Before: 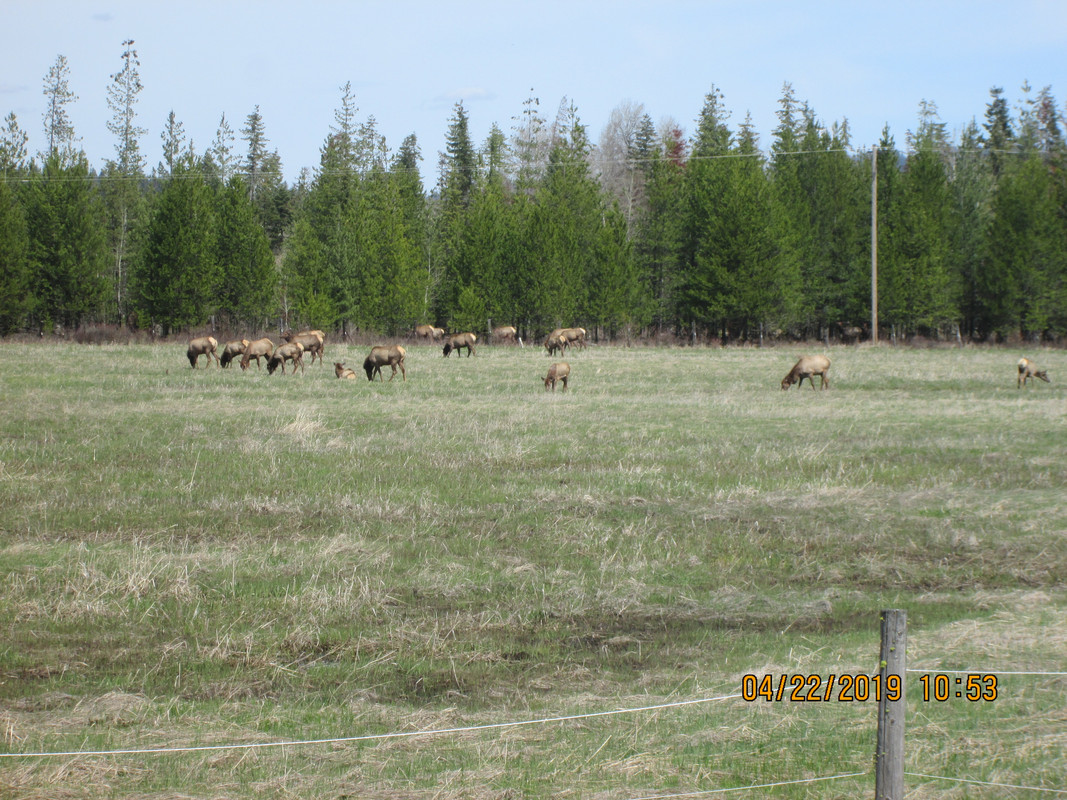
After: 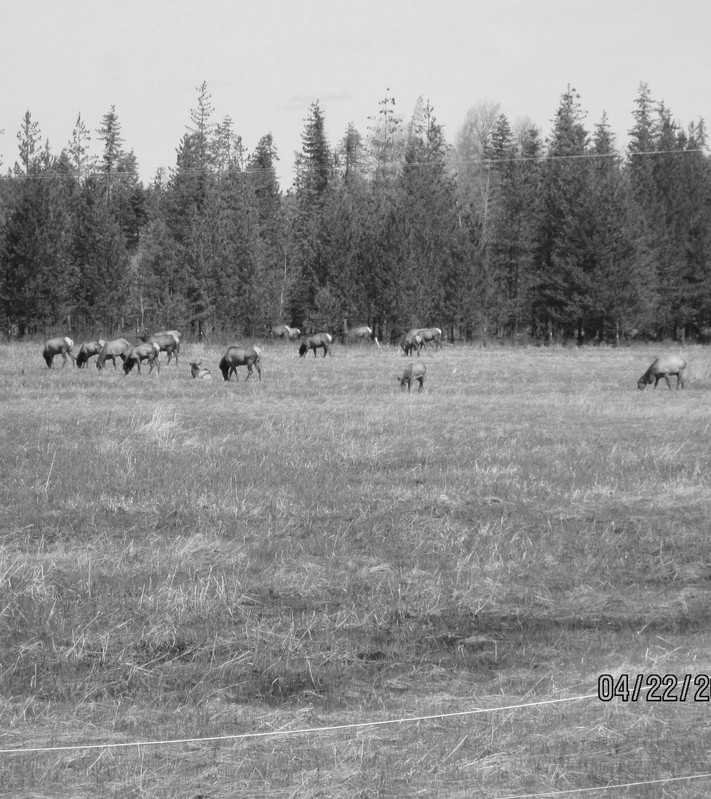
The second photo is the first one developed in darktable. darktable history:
crop and rotate: left 13.537%, right 19.796%
monochrome: on, module defaults
